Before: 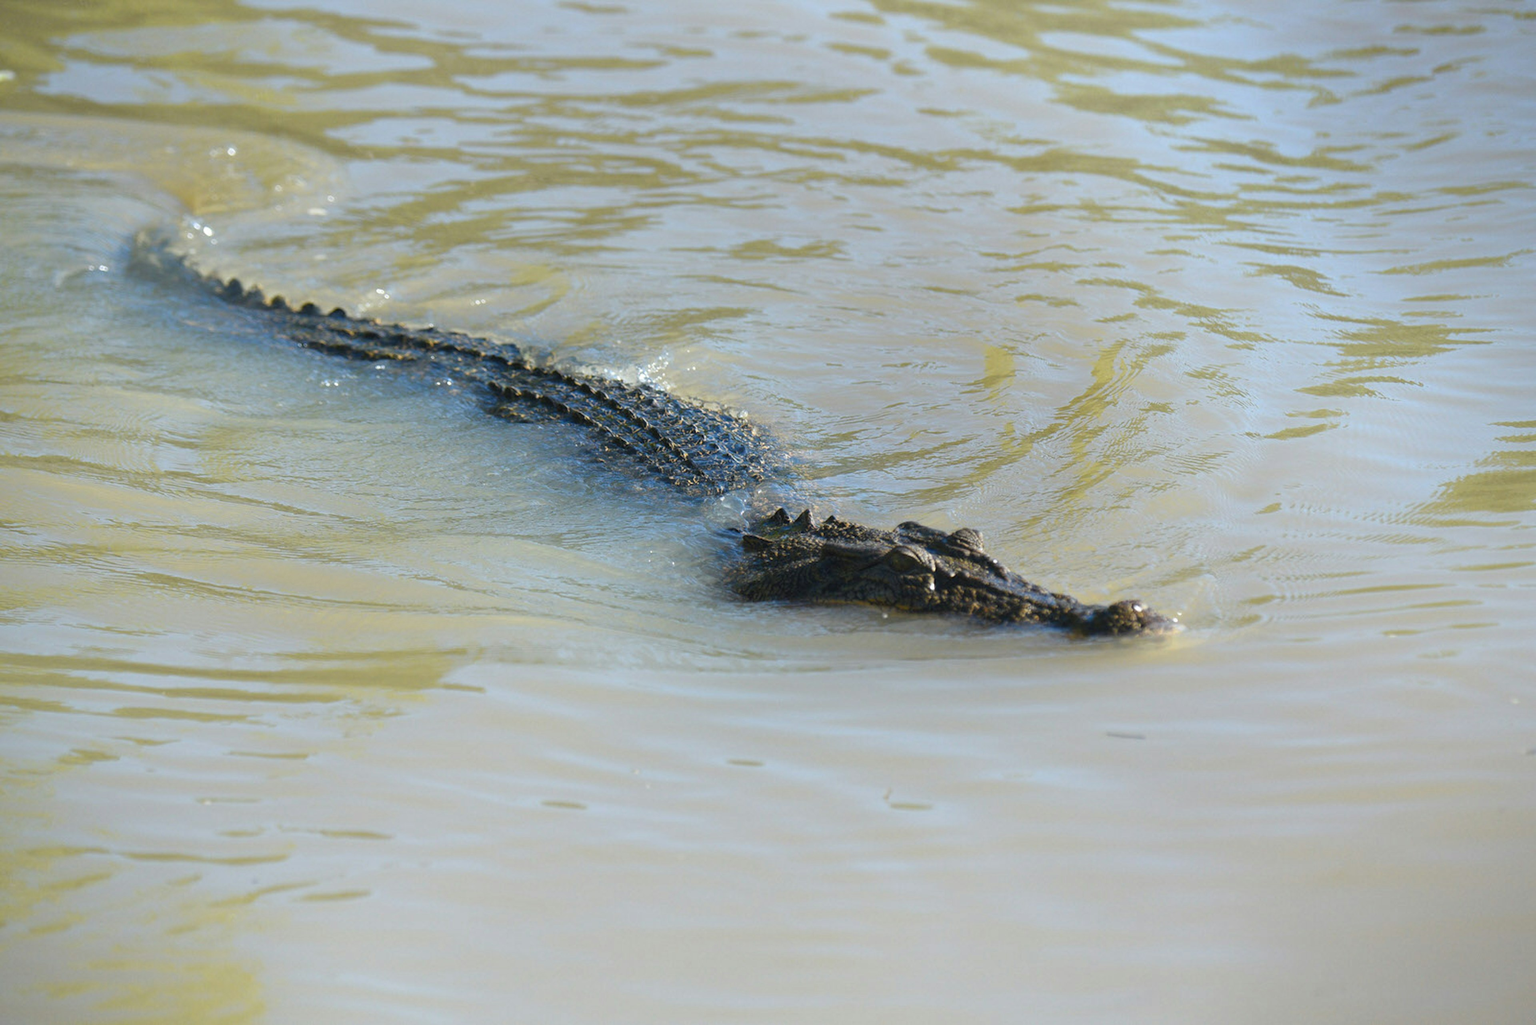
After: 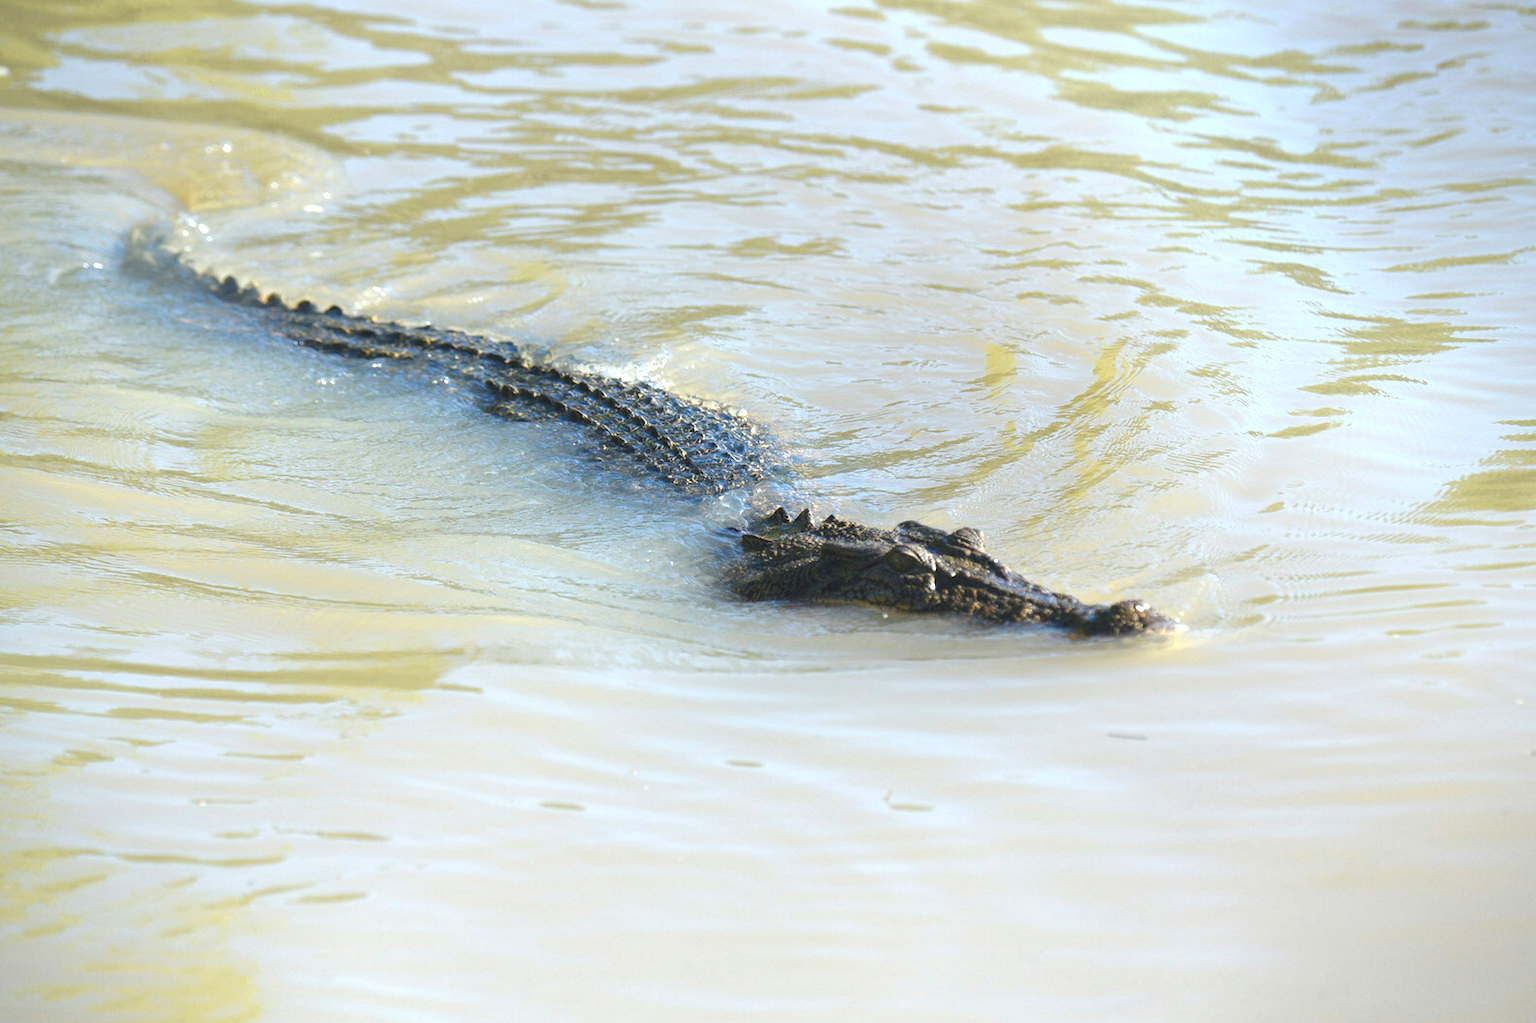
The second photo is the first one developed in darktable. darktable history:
color zones: curves: ch0 [(0, 0.613) (0.01, 0.613) (0.245, 0.448) (0.498, 0.529) (0.642, 0.665) (0.879, 0.777) (0.99, 0.613)]; ch1 [(0, 0) (0.143, 0) (0.286, 0) (0.429, 0) (0.571, 0) (0.714, 0) (0.857, 0)], mix -93.41%
exposure: black level correction -0.002, exposure 0.708 EV, compensate exposure bias true, compensate highlight preservation false
crop: left 0.434%, top 0.485%, right 0.244%, bottom 0.386%
